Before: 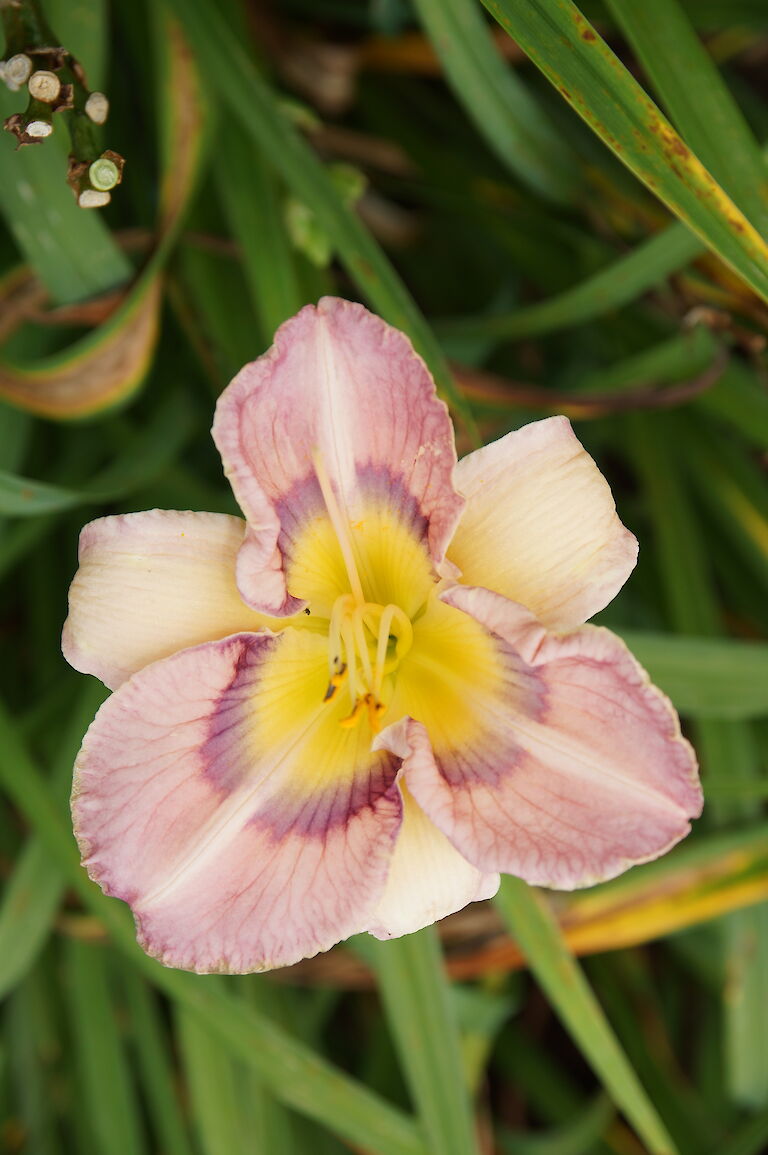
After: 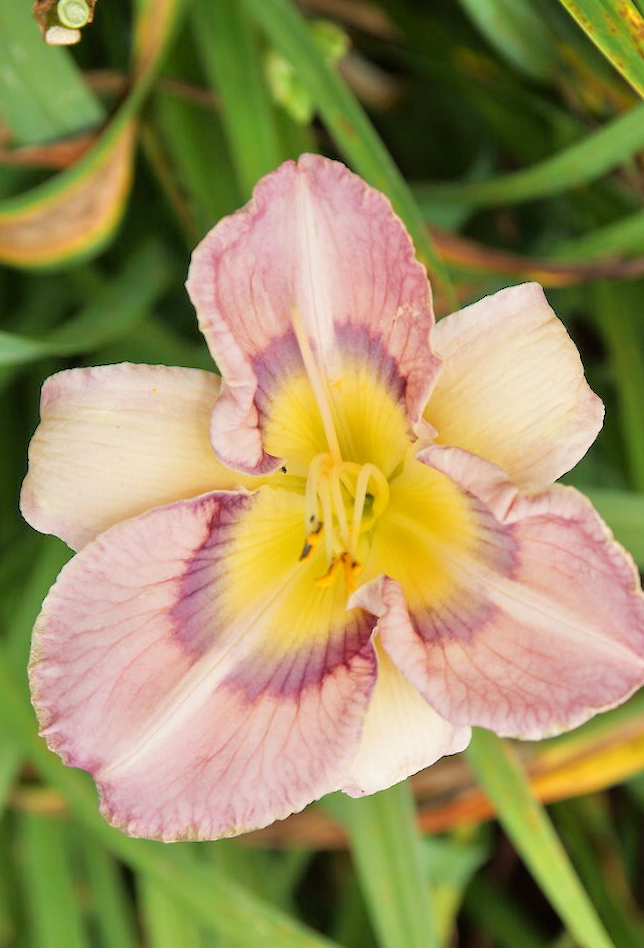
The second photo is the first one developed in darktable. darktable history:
crop: left 6.446%, top 8.188%, right 9.538%, bottom 3.548%
rotate and perspective: rotation 0.679°, lens shift (horizontal) 0.136, crop left 0.009, crop right 0.991, crop top 0.078, crop bottom 0.95
bloom: size 9%, threshold 100%, strength 7%
tone equalizer: -7 EV 0.15 EV, -6 EV 0.6 EV, -5 EV 1.15 EV, -4 EV 1.33 EV, -3 EV 1.15 EV, -2 EV 0.6 EV, -1 EV 0.15 EV, mask exposure compensation -0.5 EV
